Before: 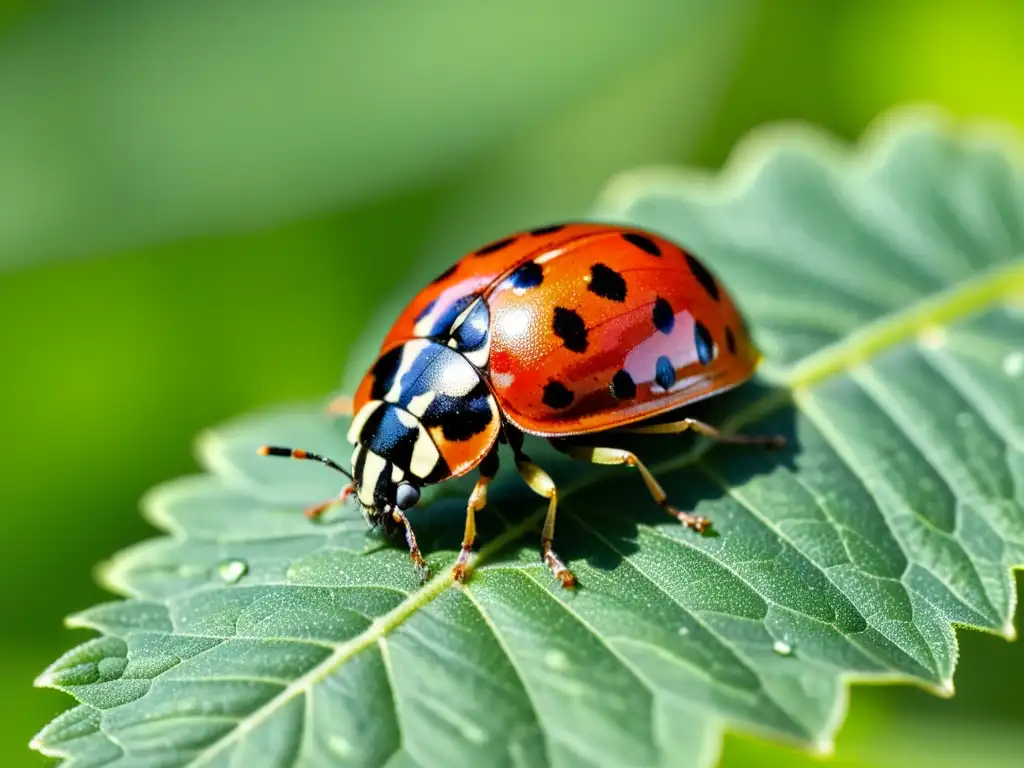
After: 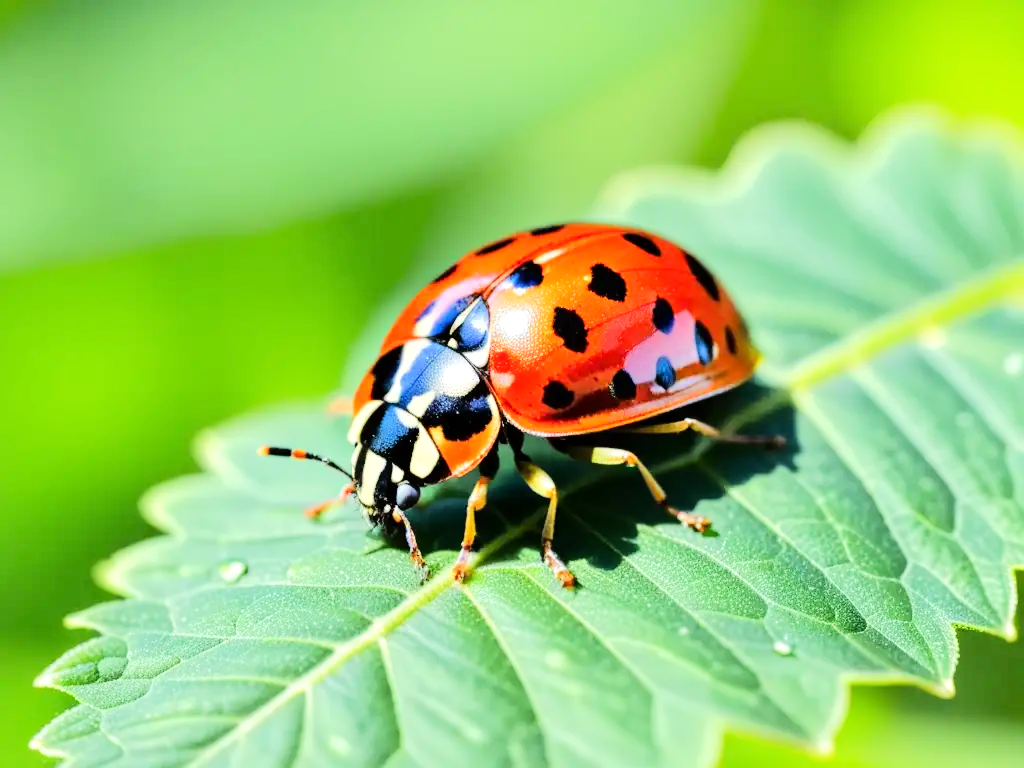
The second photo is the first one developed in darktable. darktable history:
tone equalizer: -7 EV 0.146 EV, -6 EV 0.609 EV, -5 EV 1.11 EV, -4 EV 1.37 EV, -3 EV 1.14 EV, -2 EV 0.6 EV, -1 EV 0.151 EV, edges refinement/feathering 500, mask exposure compensation -1.57 EV, preserve details no
